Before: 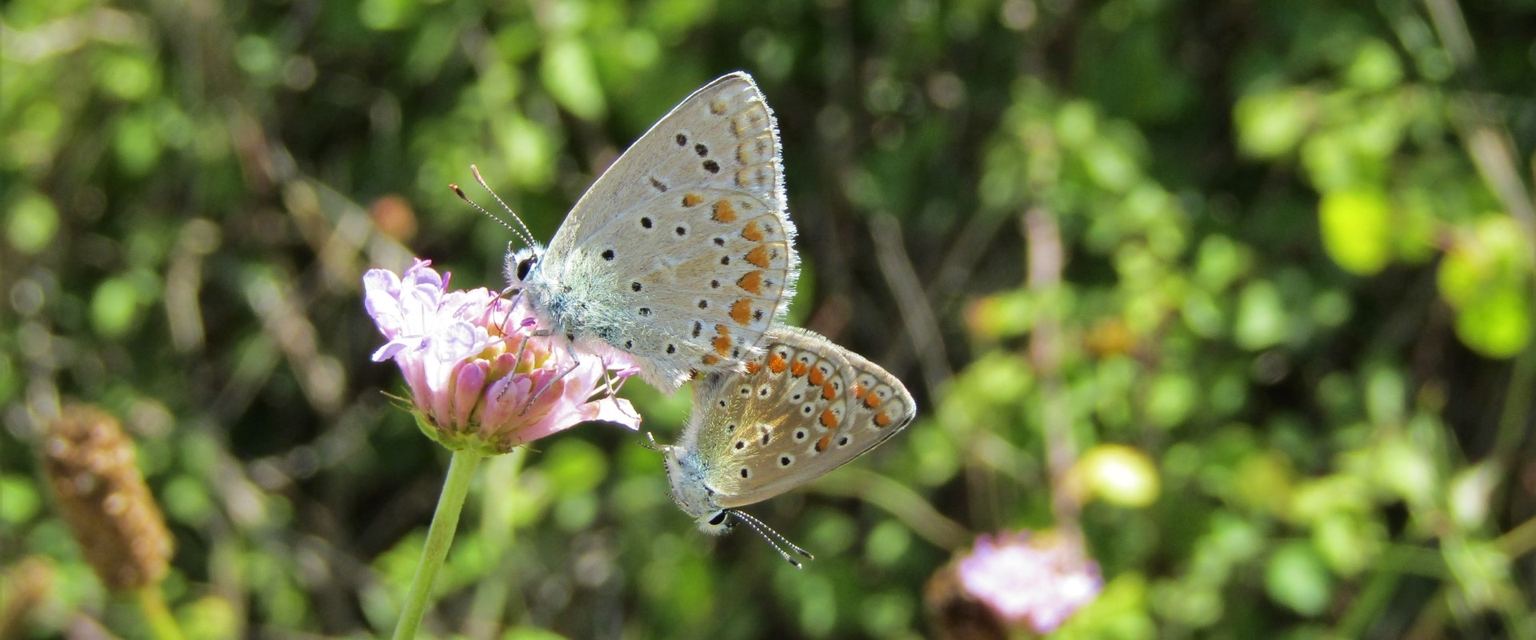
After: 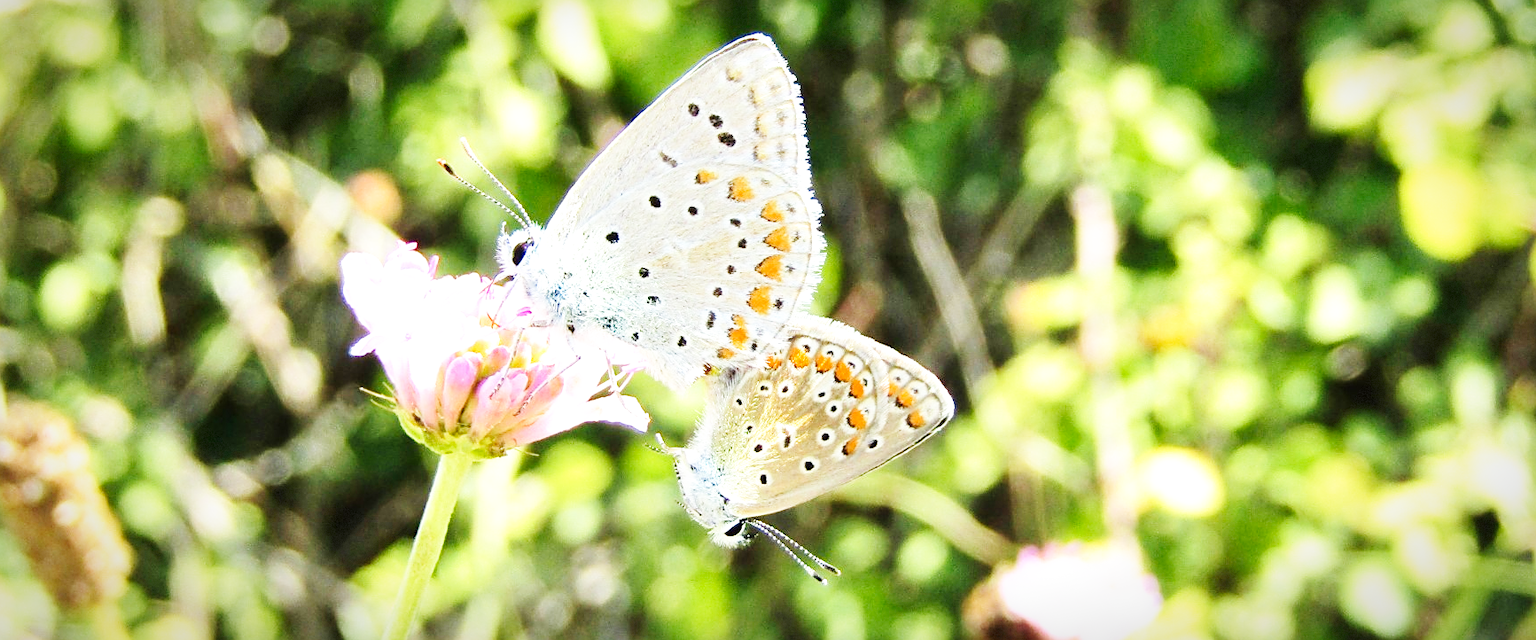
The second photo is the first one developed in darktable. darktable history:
crop: left 3.595%, top 6.412%, right 6.096%, bottom 3.173%
vignetting: brightness -0.305, saturation -0.063, automatic ratio true, dithering 8-bit output
sharpen: on, module defaults
tone equalizer: edges refinement/feathering 500, mask exposure compensation -1.57 EV, preserve details no
base curve: curves: ch0 [(0, 0.003) (0.001, 0.002) (0.006, 0.004) (0.02, 0.022) (0.048, 0.086) (0.094, 0.234) (0.162, 0.431) (0.258, 0.629) (0.385, 0.8) (0.548, 0.918) (0.751, 0.988) (1, 1)], preserve colors none
exposure: exposure 0.732 EV, compensate highlight preservation false
